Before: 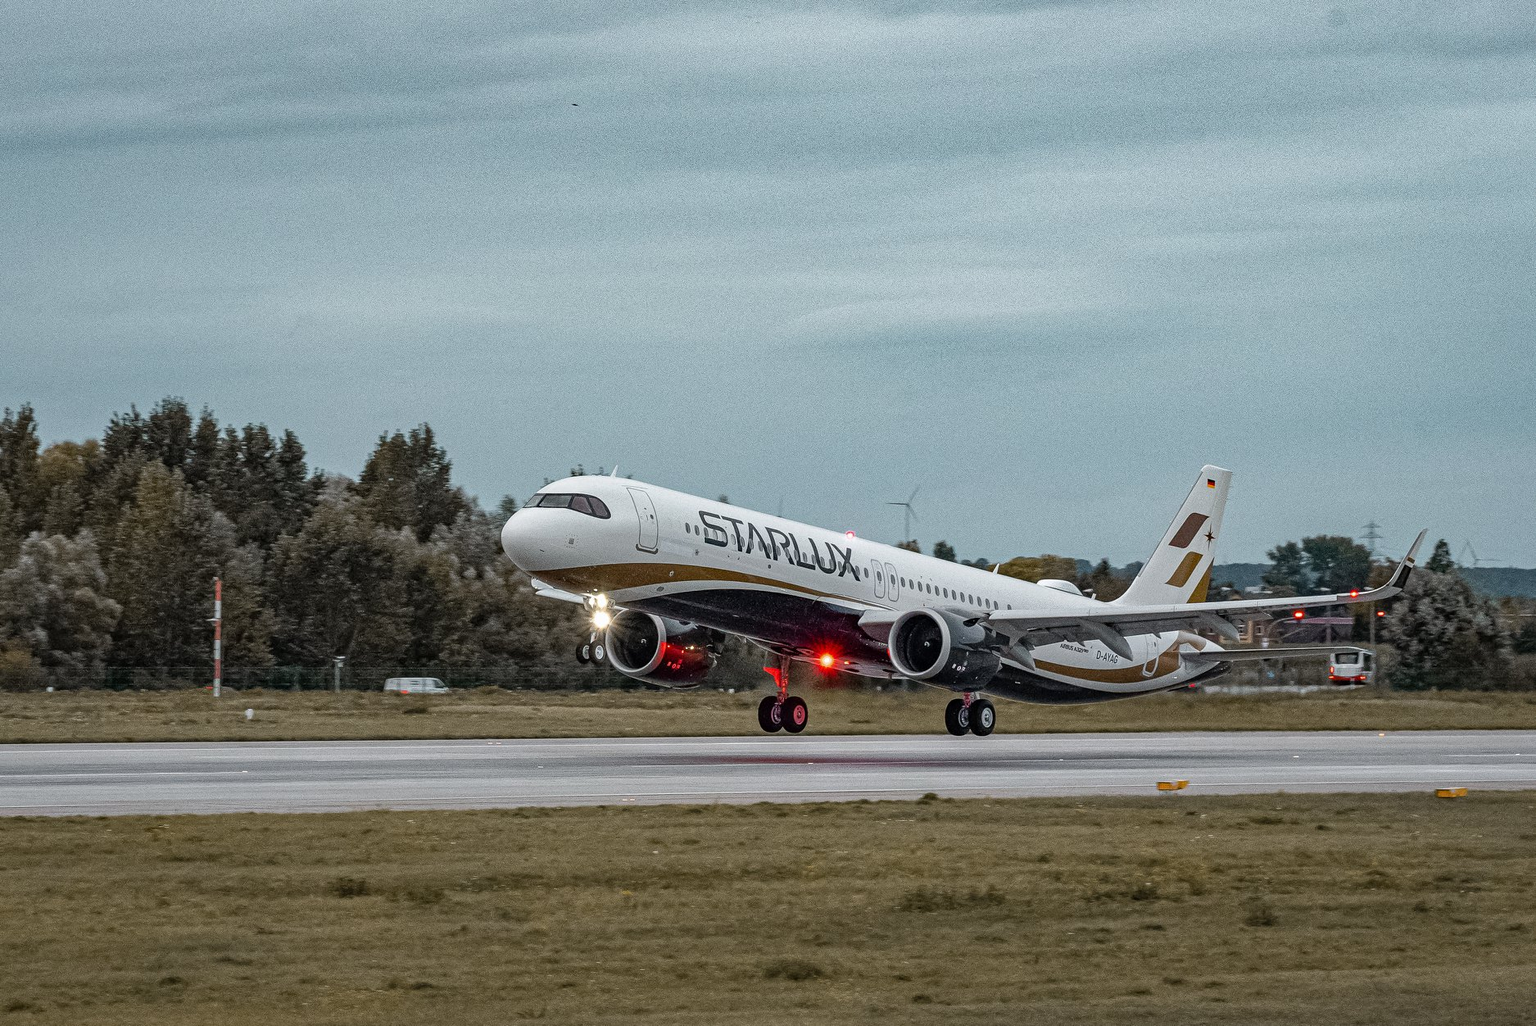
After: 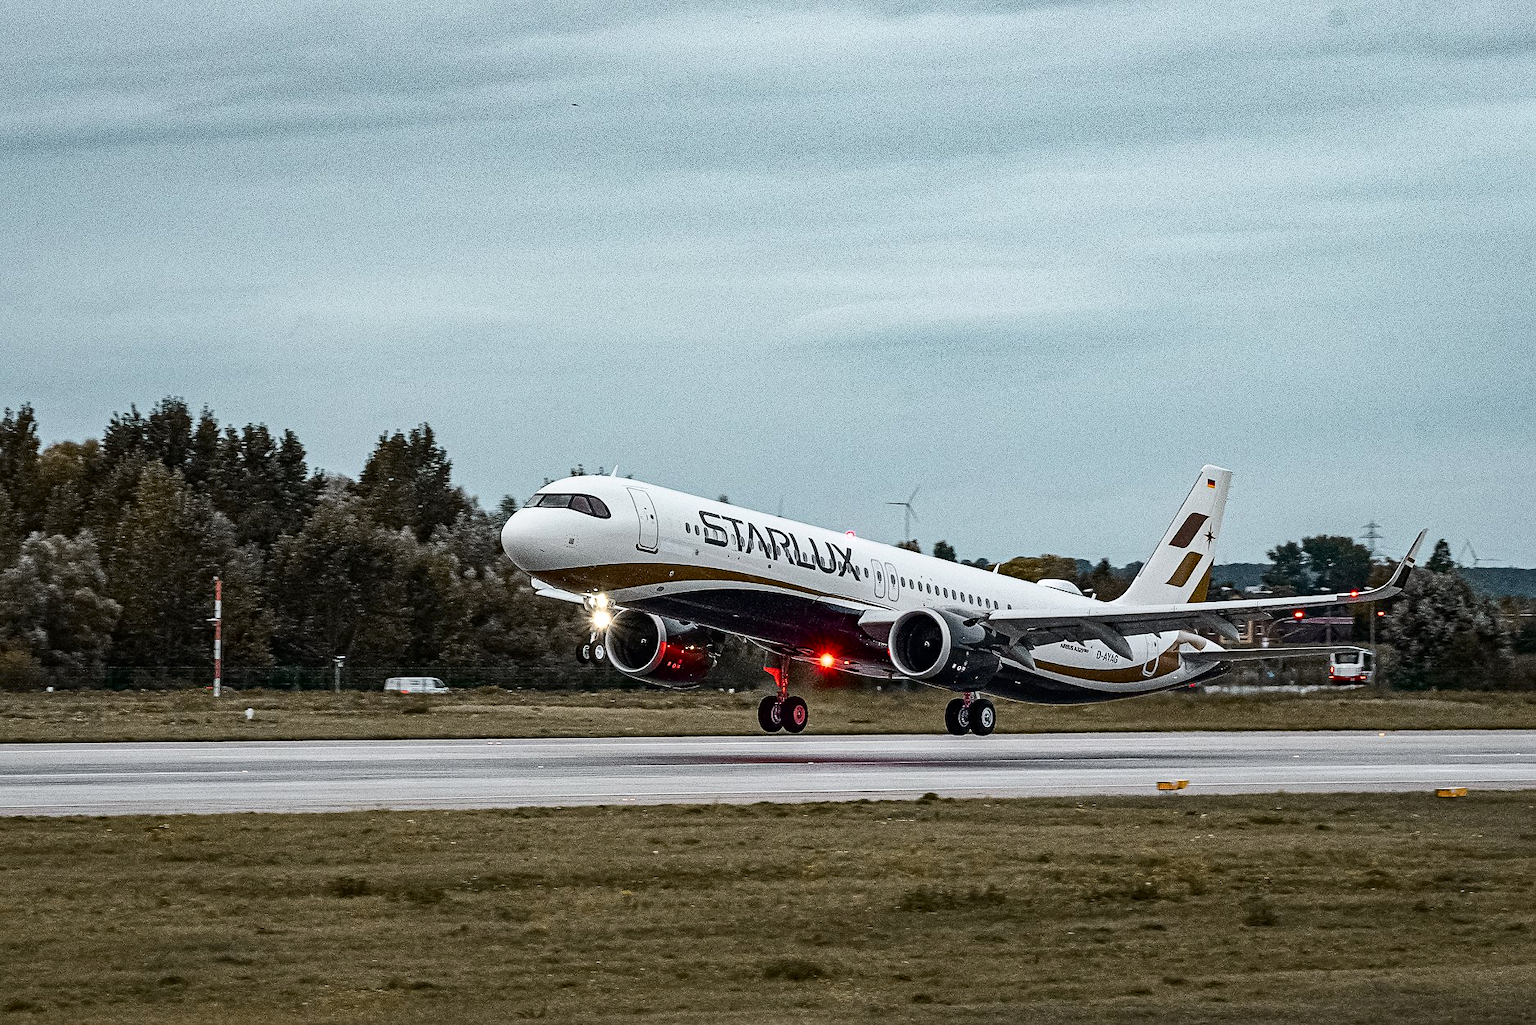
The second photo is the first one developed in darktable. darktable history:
sharpen: radius 1.559, amount 0.373, threshold 1.271
contrast brightness saturation: contrast 0.28
